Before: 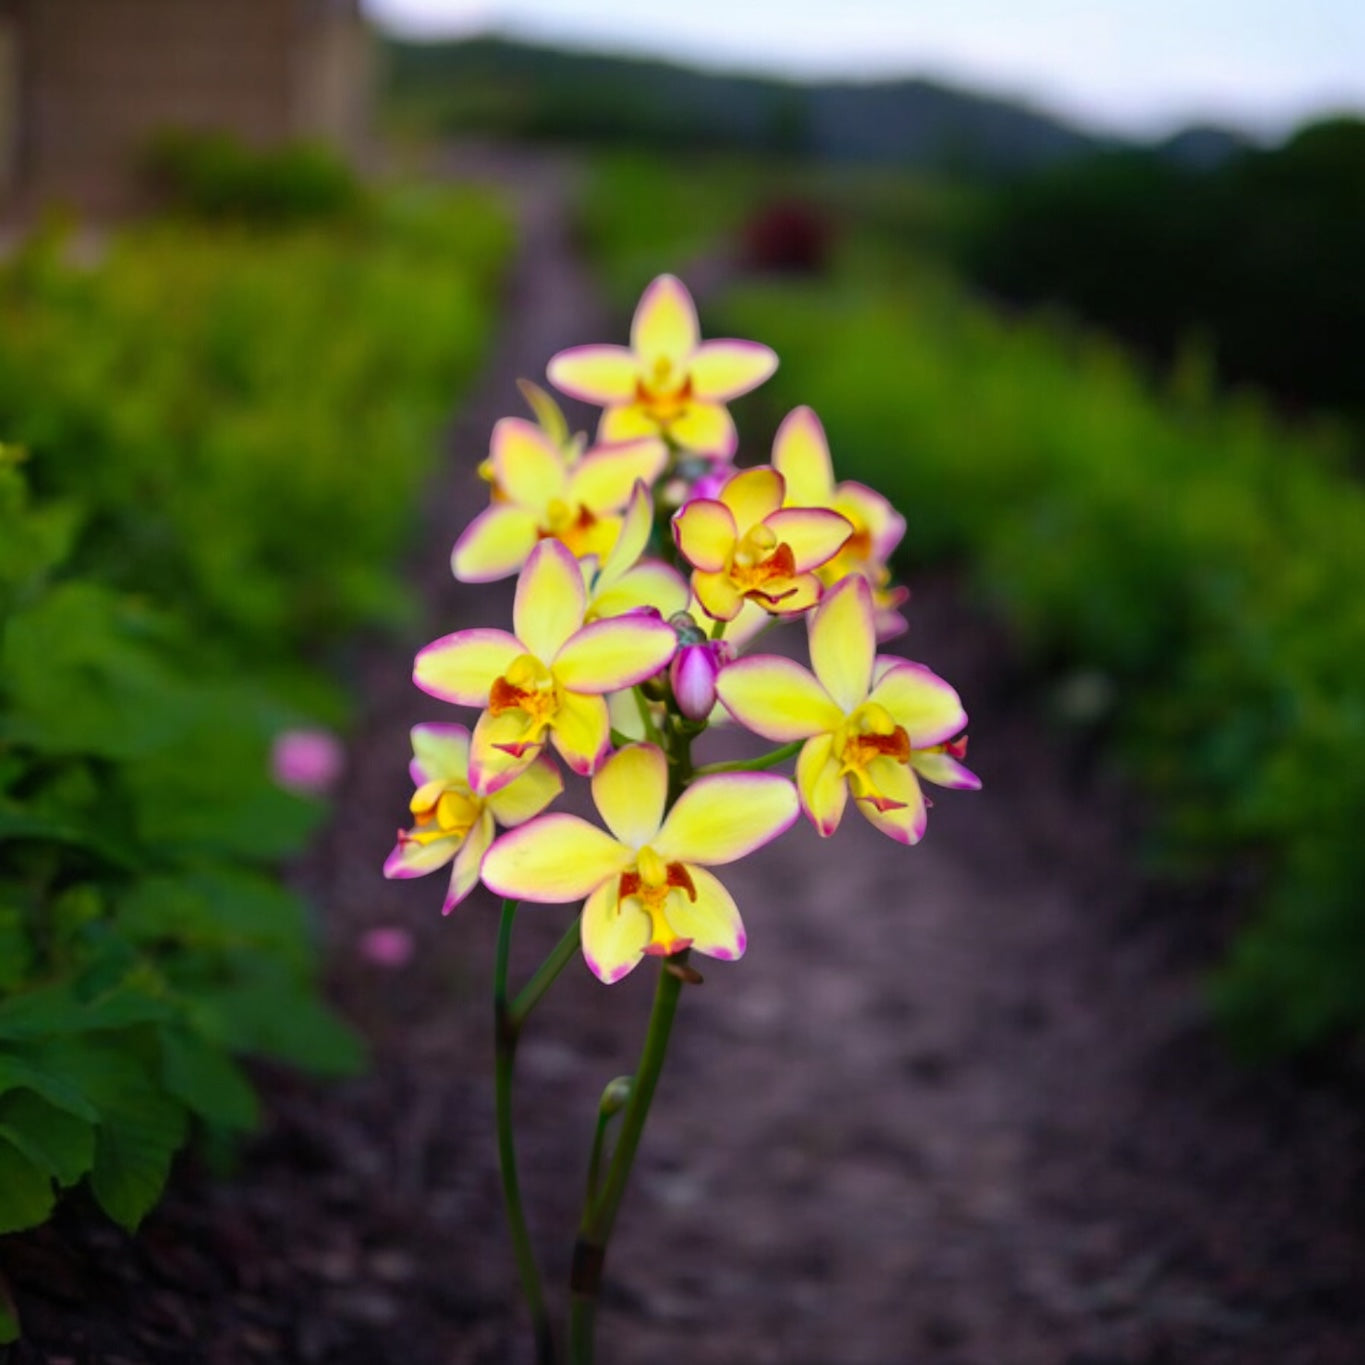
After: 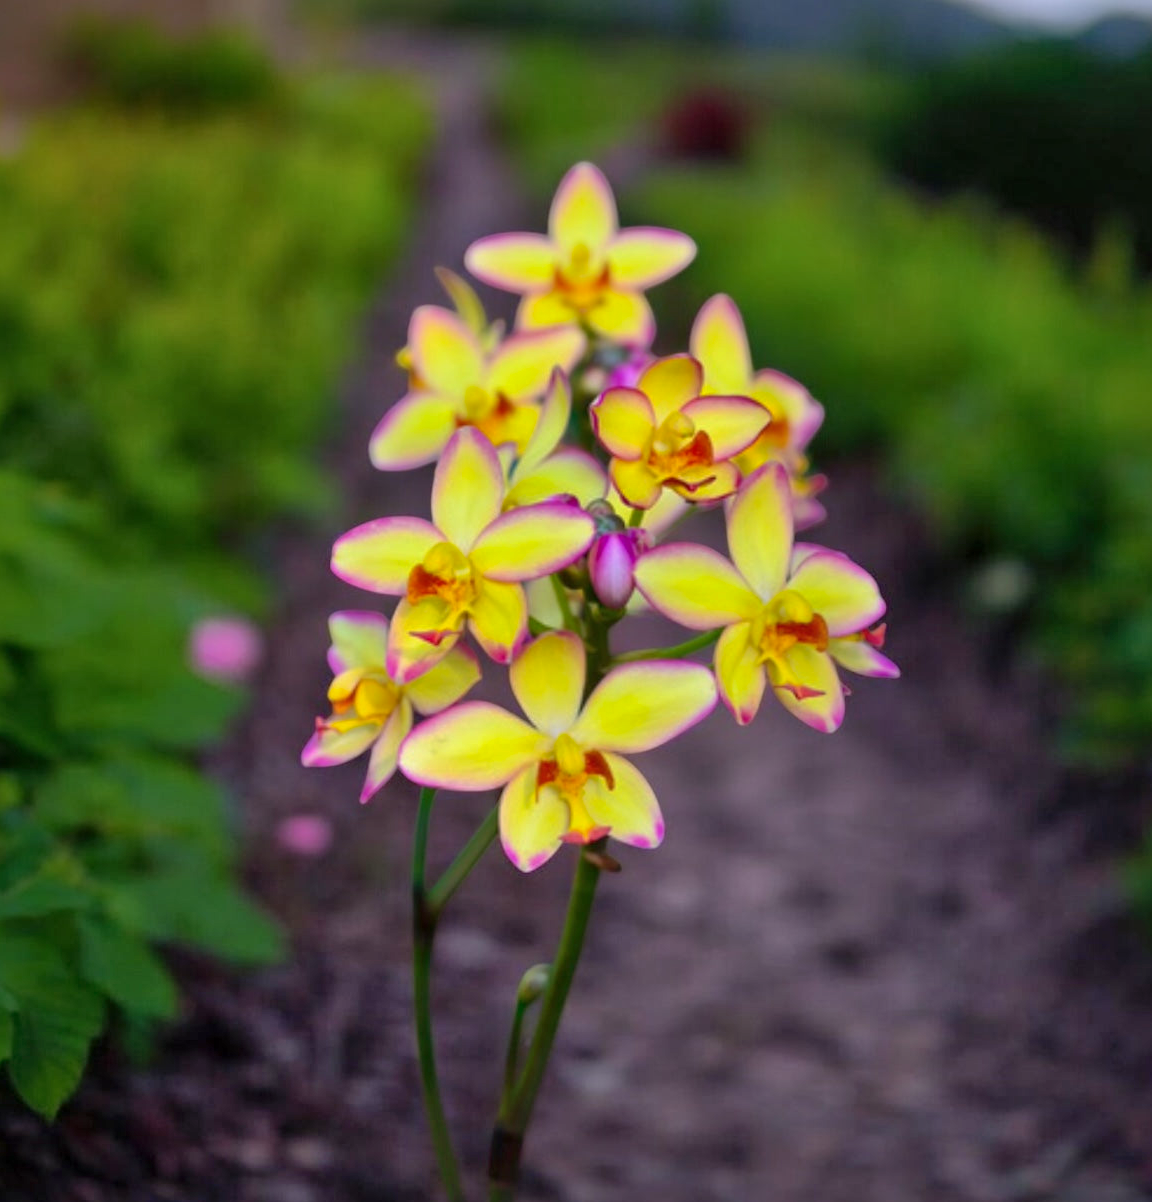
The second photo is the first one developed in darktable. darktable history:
shadows and highlights: on, module defaults
crop: left 6.031%, top 8.216%, right 9.547%, bottom 3.656%
local contrast: mode bilateral grid, contrast 21, coarseness 49, detail 120%, midtone range 0.2
